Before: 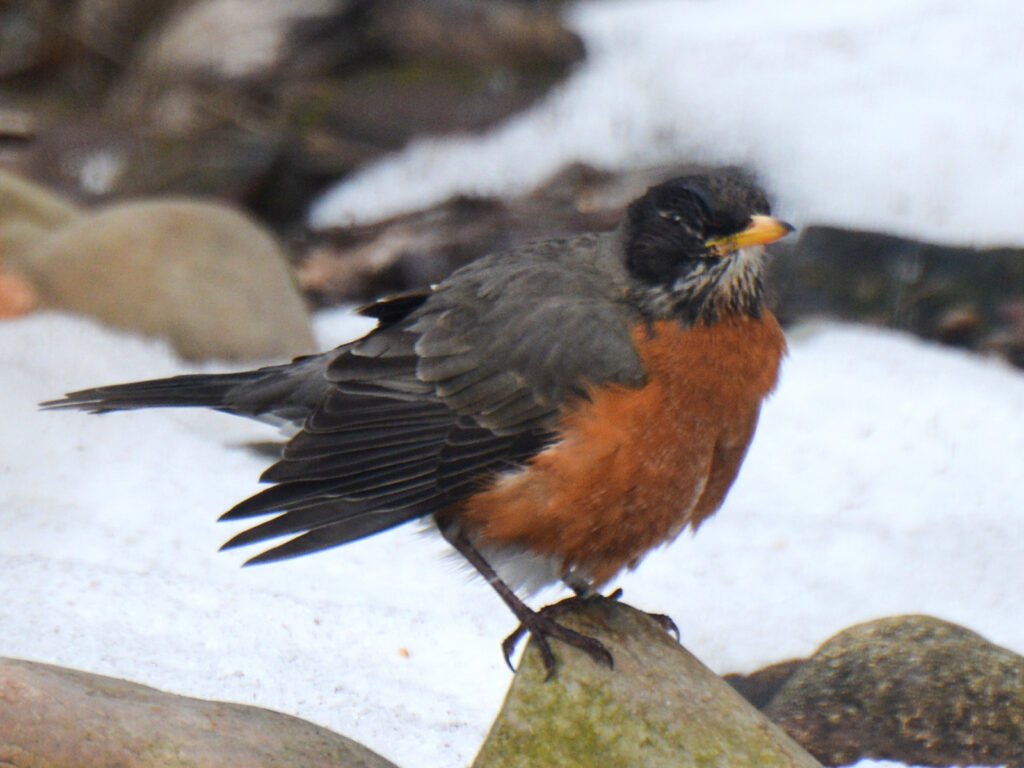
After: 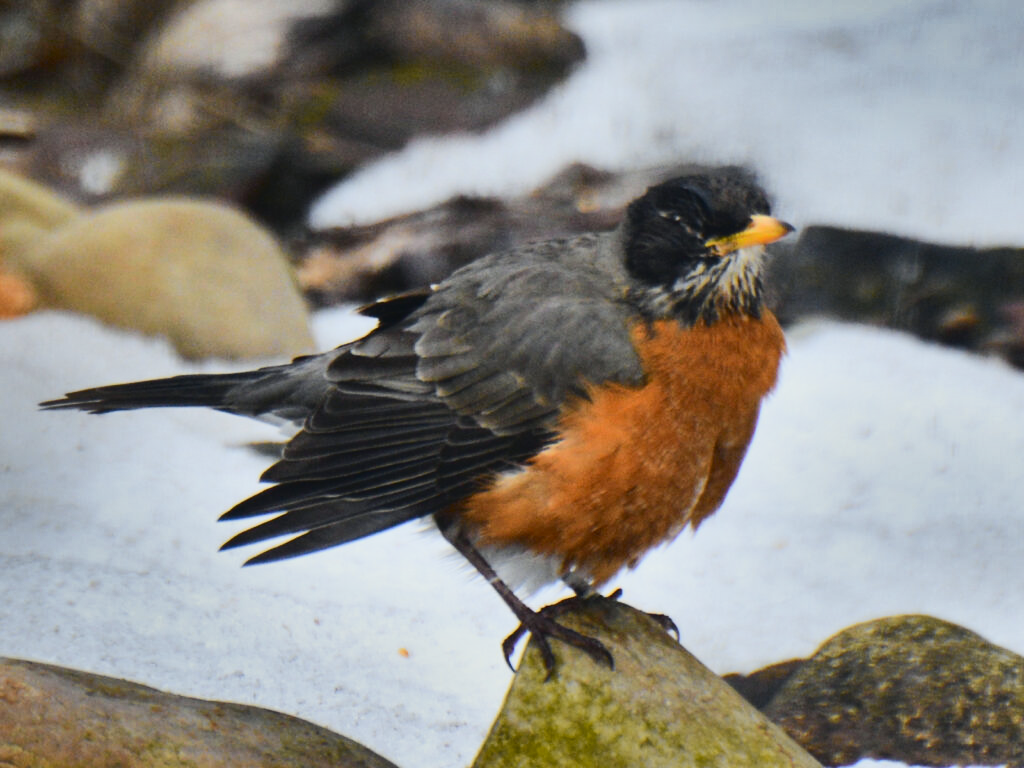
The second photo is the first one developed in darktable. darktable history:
tone curve: curves: ch0 [(0, 0.03) (0.113, 0.087) (0.207, 0.184) (0.515, 0.612) (0.712, 0.793) (1, 0.946)]; ch1 [(0, 0) (0.172, 0.123) (0.317, 0.279) (0.407, 0.401) (0.476, 0.482) (0.505, 0.499) (0.534, 0.534) (0.632, 0.645) (0.726, 0.745) (1, 1)]; ch2 [(0, 0) (0.411, 0.424) (0.505, 0.505) (0.521, 0.524) (0.541, 0.569) (0.65, 0.699) (1, 1)], color space Lab, independent channels, preserve colors none
shadows and highlights: shadows 20.91, highlights -82.73, soften with gaussian
